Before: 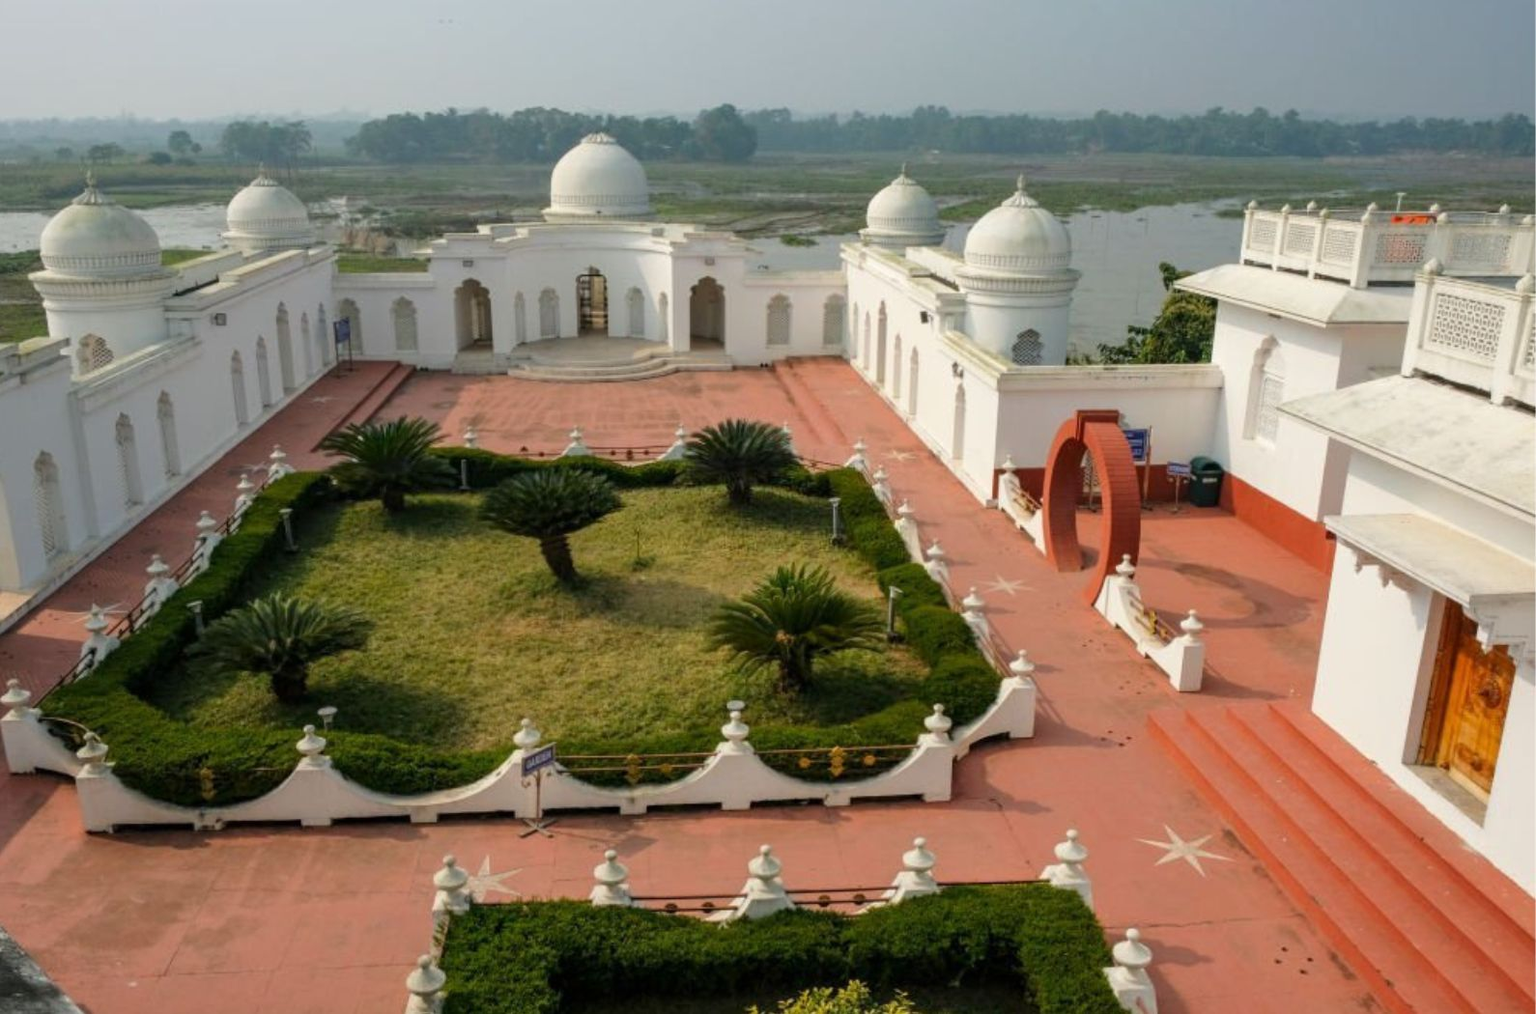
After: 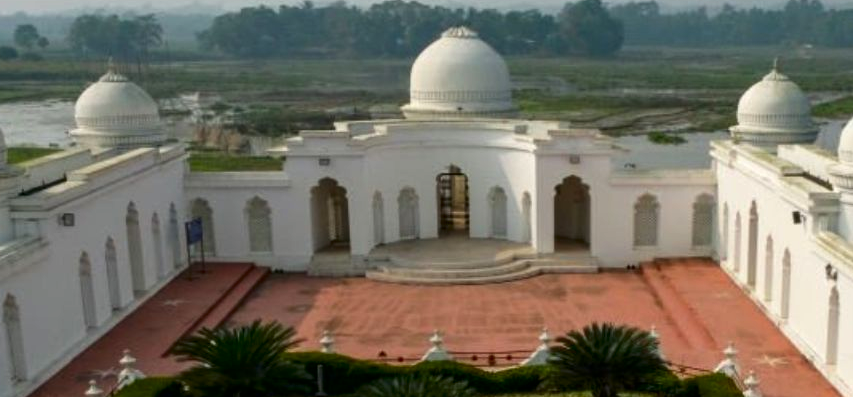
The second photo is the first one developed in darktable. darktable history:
contrast brightness saturation: contrast 0.07, brightness -0.14, saturation 0.11
crop: left 10.121%, top 10.631%, right 36.218%, bottom 51.526%
contrast equalizer: octaves 7, y [[0.6 ×6], [0.55 ×6], [0 ×6], [0 ×6], [0 ×6]], mix 0.15
